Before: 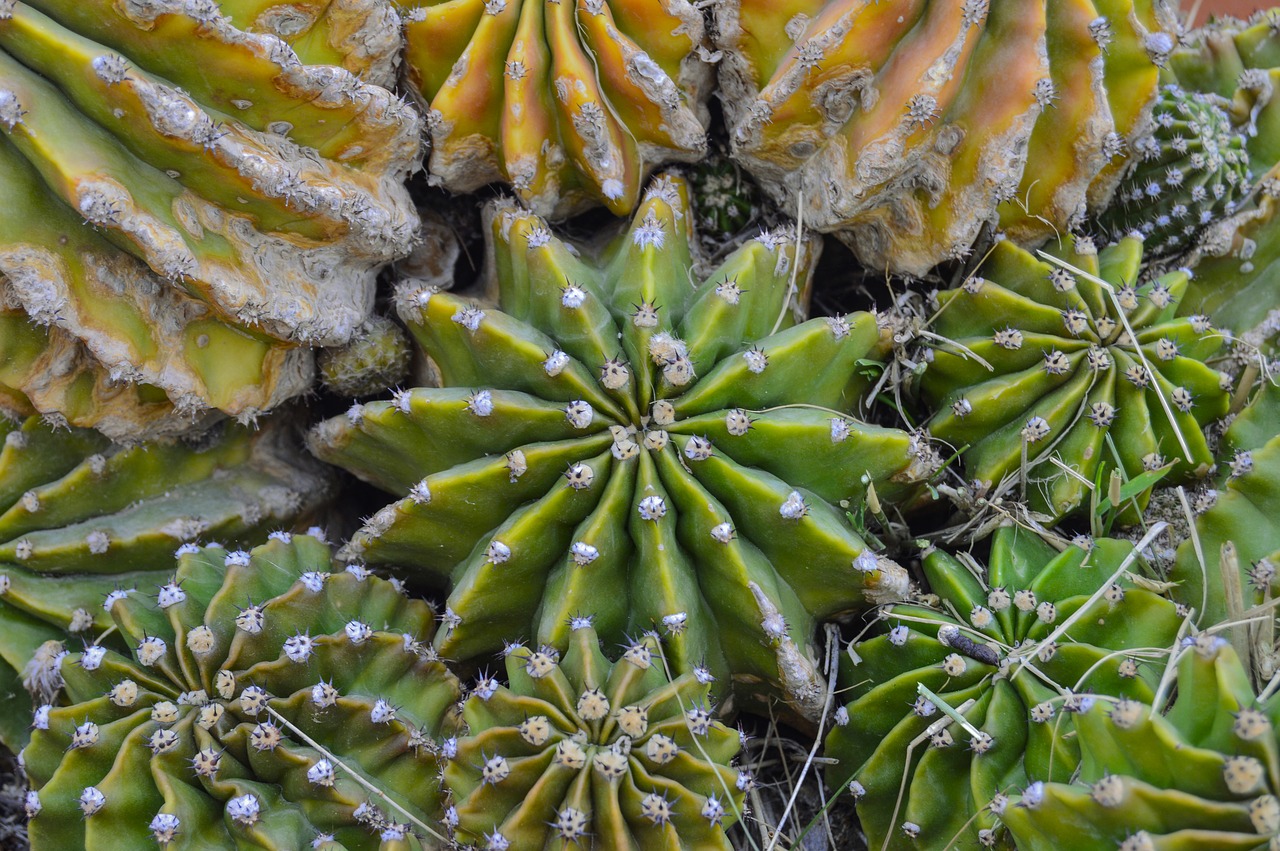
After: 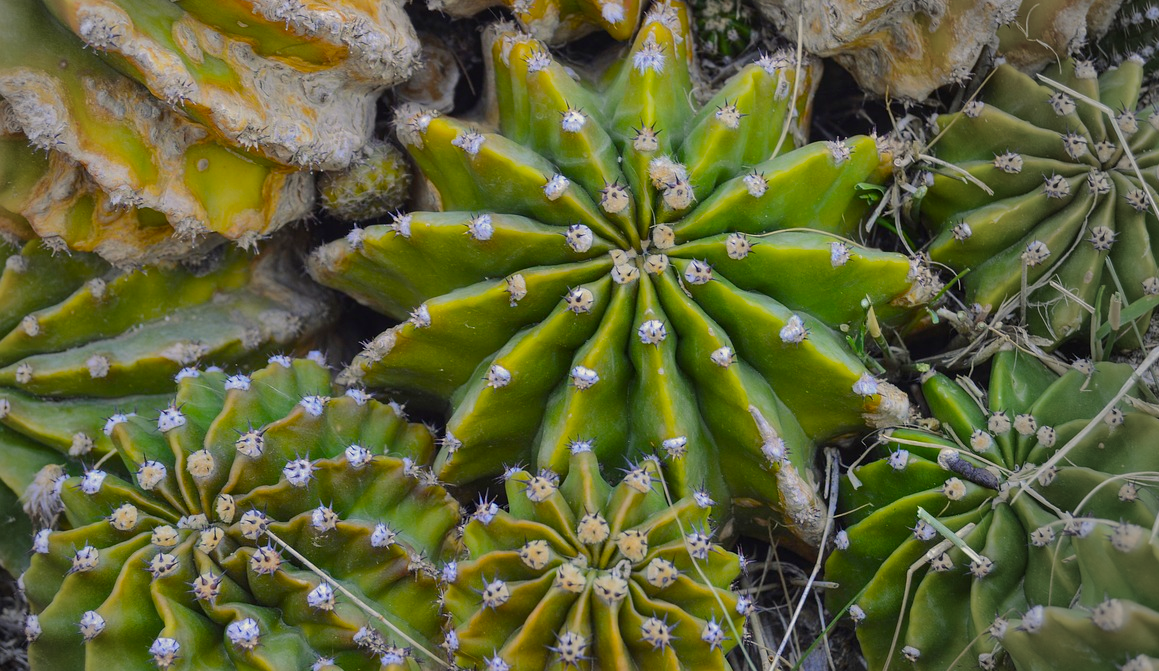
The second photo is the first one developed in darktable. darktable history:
crop: top 20.763%, right 9.383%, bottom 0.34%
color balance rgb: highlights gain › chroma 3.085%, highlights gain › hue 78.56°, perceptual saturation grading › global saturation 29.553%, perceptual brilliance grading › global brilliance 2.433%, perceptual brilliance grading › highlights -3.56%, contrast -9.422%
vignetting: fall-off start 76.23%, fall-off radius 27.63%, brightness -0.273, center (-0.149, 0.018), width/height ratio 0.972
